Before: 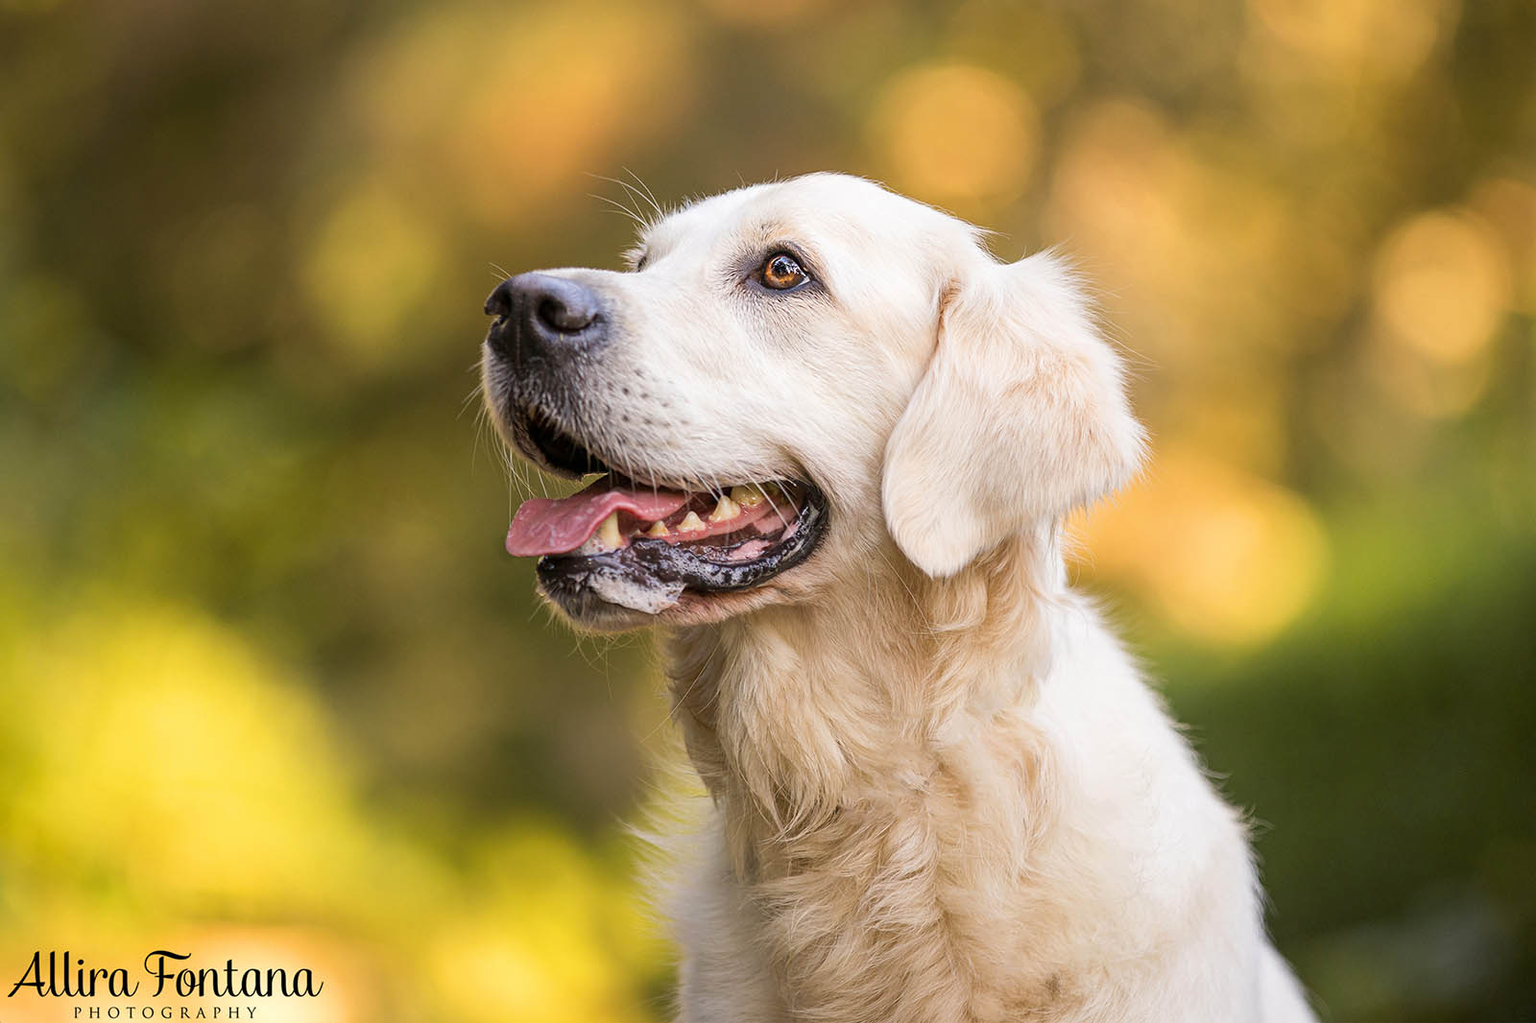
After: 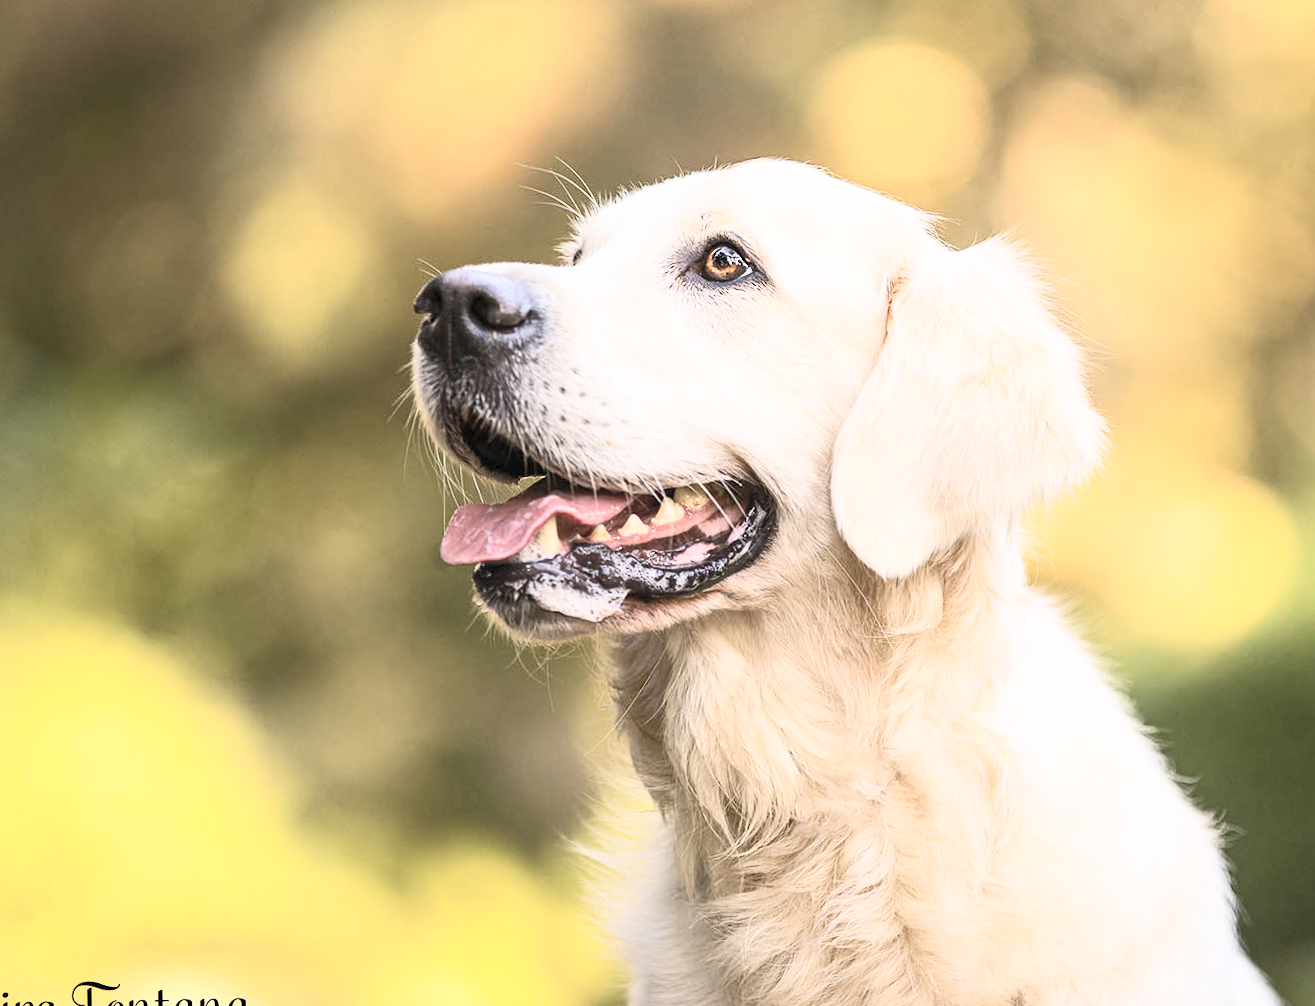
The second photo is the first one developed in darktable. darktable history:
contrast brightness saturation: contrast 0.43, brightness 0.56, saturation -0.19
shadows and highlights: shadows 4.1, highlights -17.6, soften with gaussian
crop and rotate: angle 1°, left 4.281%, top 0.642%, right 11.383%, bottom 2.486%
